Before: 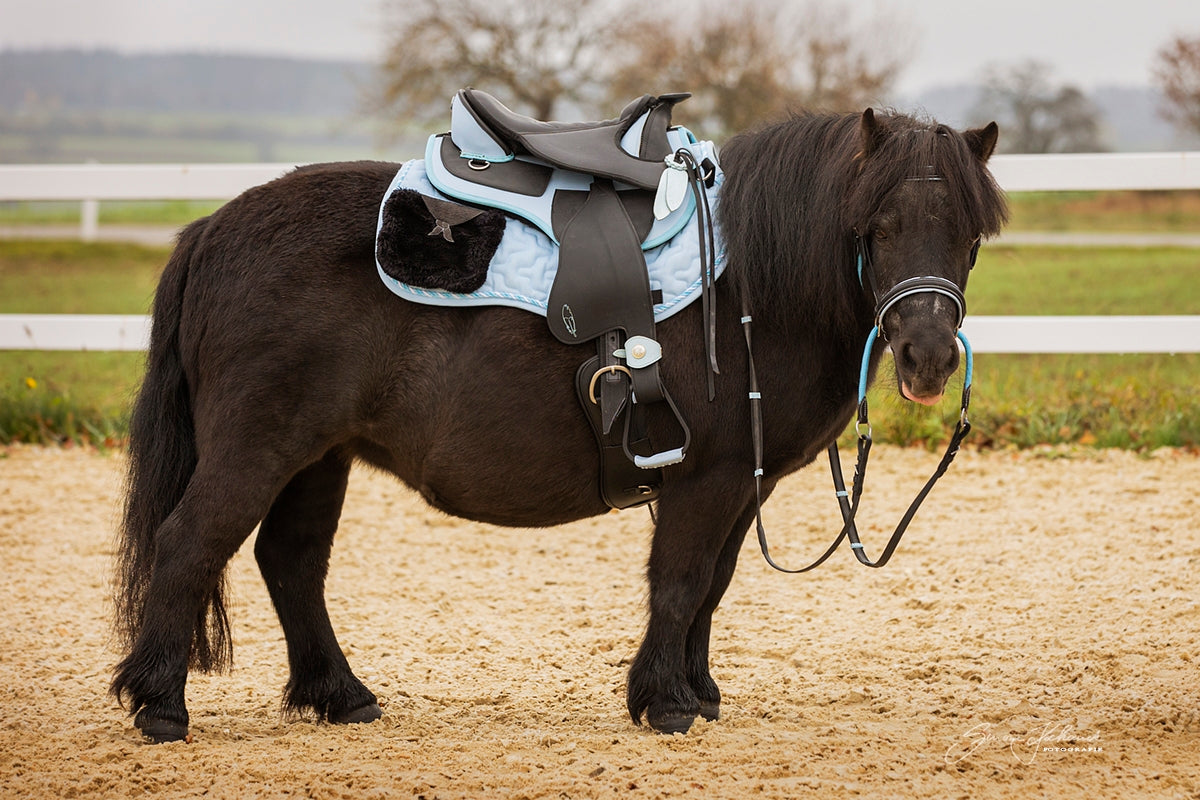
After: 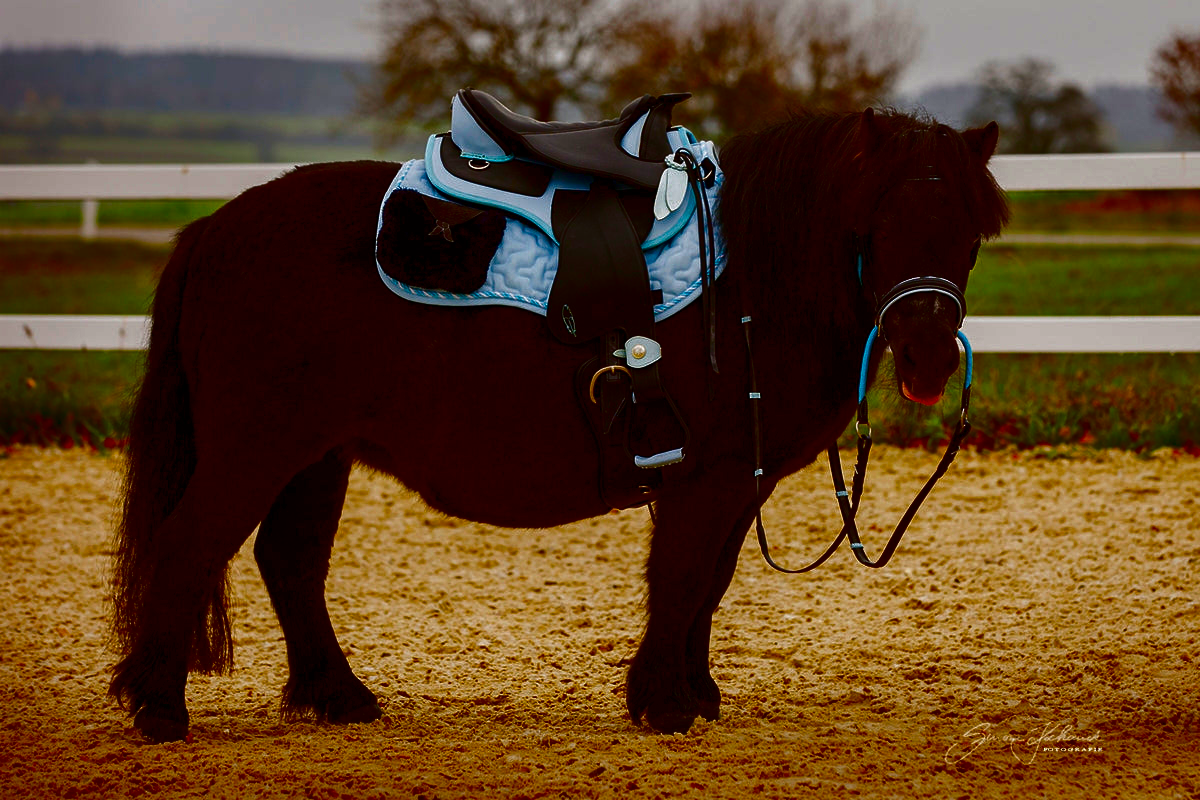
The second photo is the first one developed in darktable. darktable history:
contrast brightness saturation: brightness -0.981, saturation 0.997
